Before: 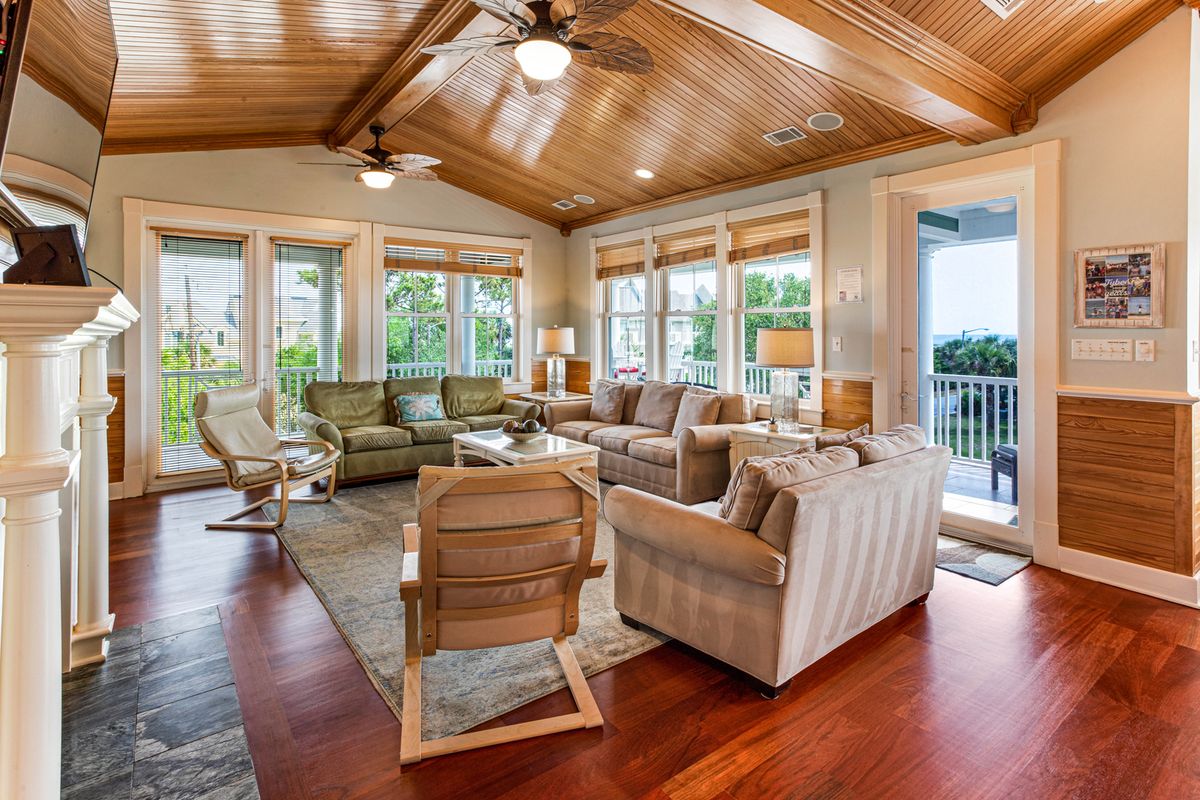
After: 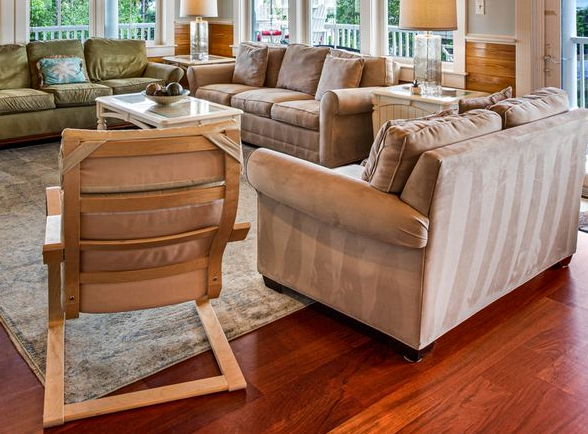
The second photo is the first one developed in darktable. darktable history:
crop: left 29.803%, top 42.205%, right 21.187%, bottom 3.501%
shadows and highlights: shadows 25.74, highlights -48.03, highlights color adjustment 31.36%, soften with gaussian
contrast brightness saturation: contrast 0.074
